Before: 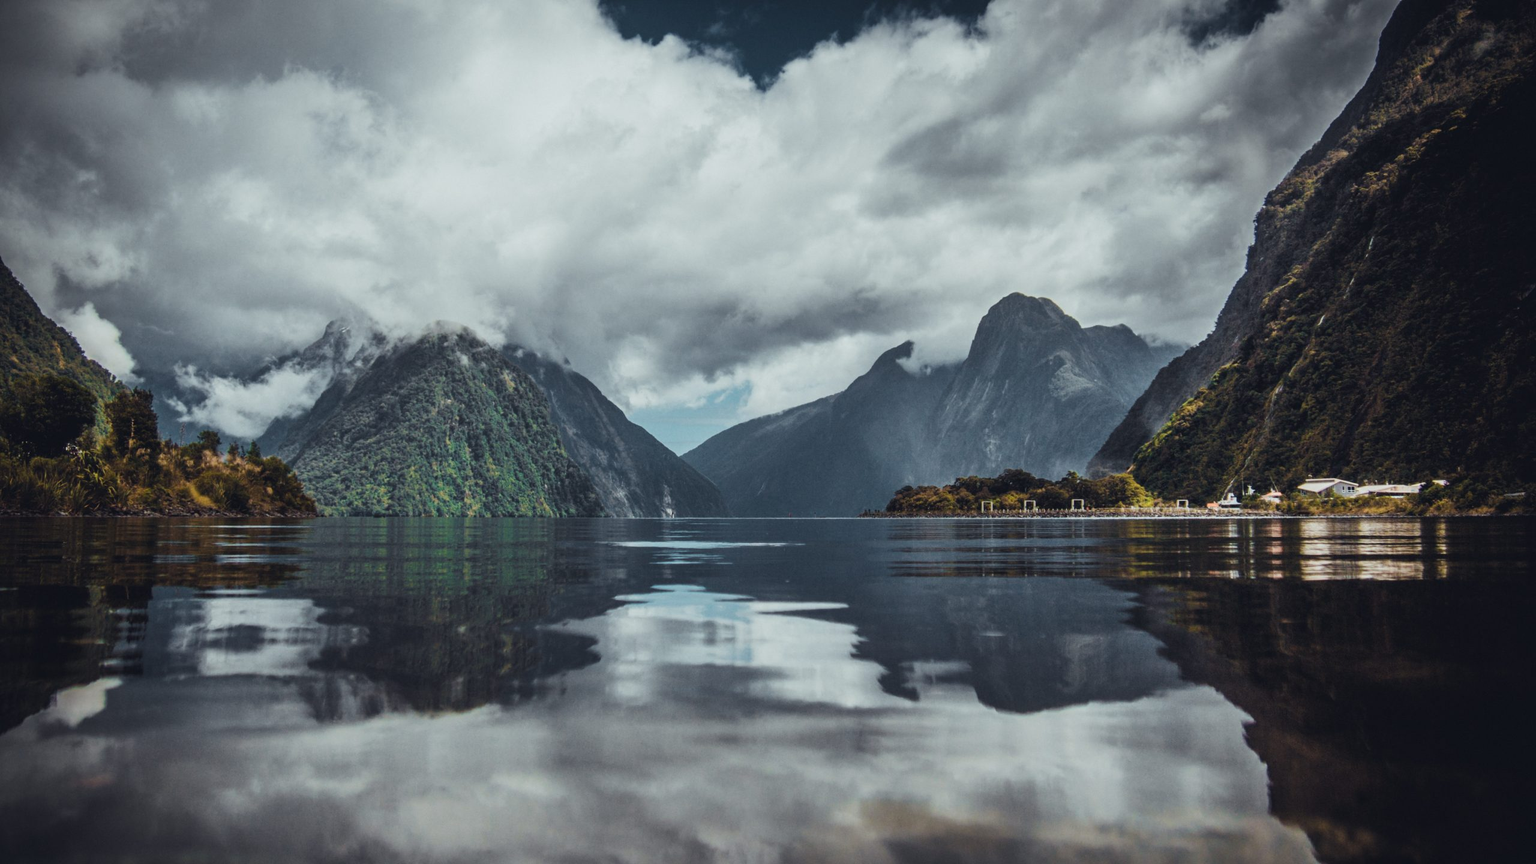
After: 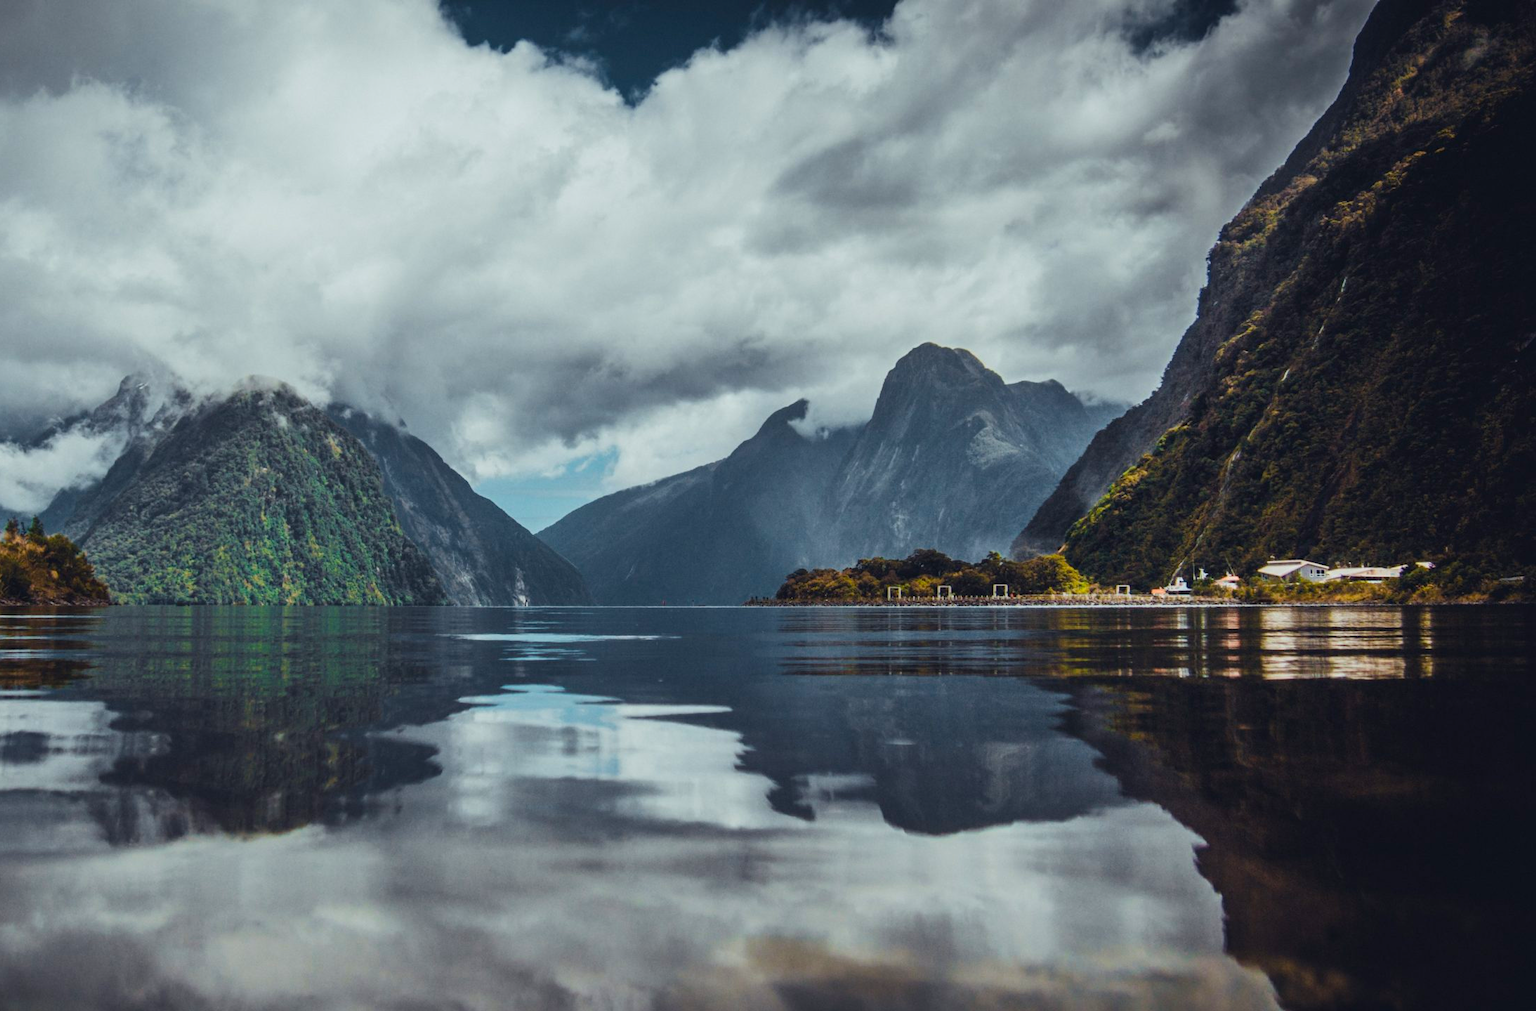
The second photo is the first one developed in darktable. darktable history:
tone equalizer: edges refinement/feathering 500, mask exposure compensation -1.57 EV, preserve details no
crop and rotate: left 14.535%
color correction: highlights b* -0.012, saturation 1.33
